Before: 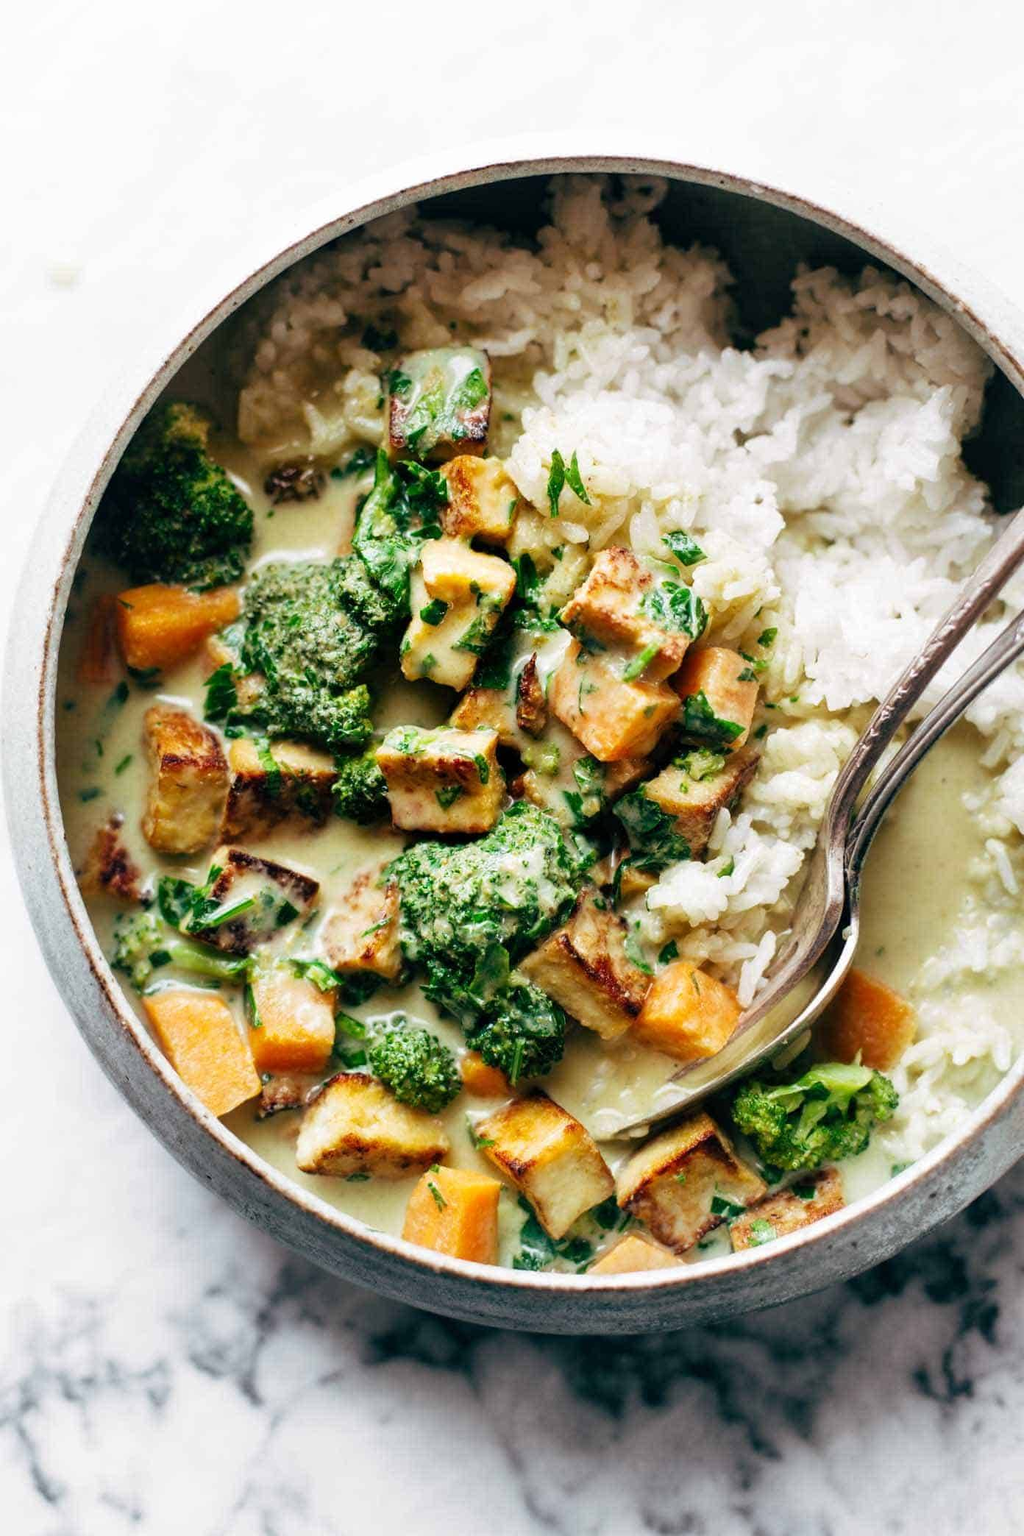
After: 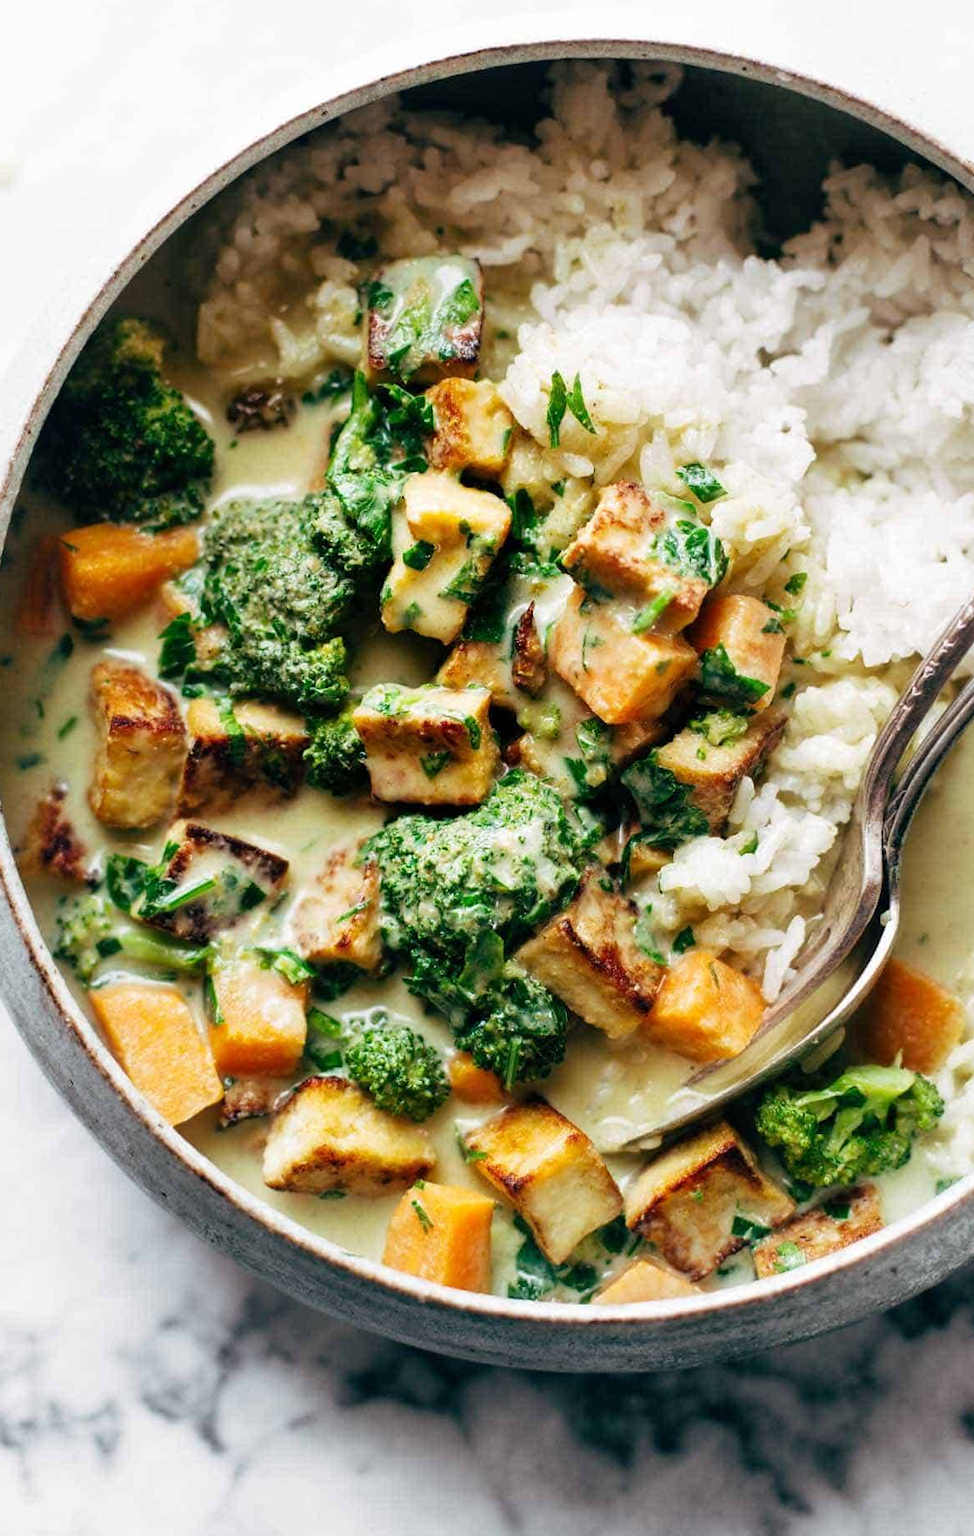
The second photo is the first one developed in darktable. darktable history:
crop: left 6.295%, top 7.934%, right 9.542%, bottom 3.654%
